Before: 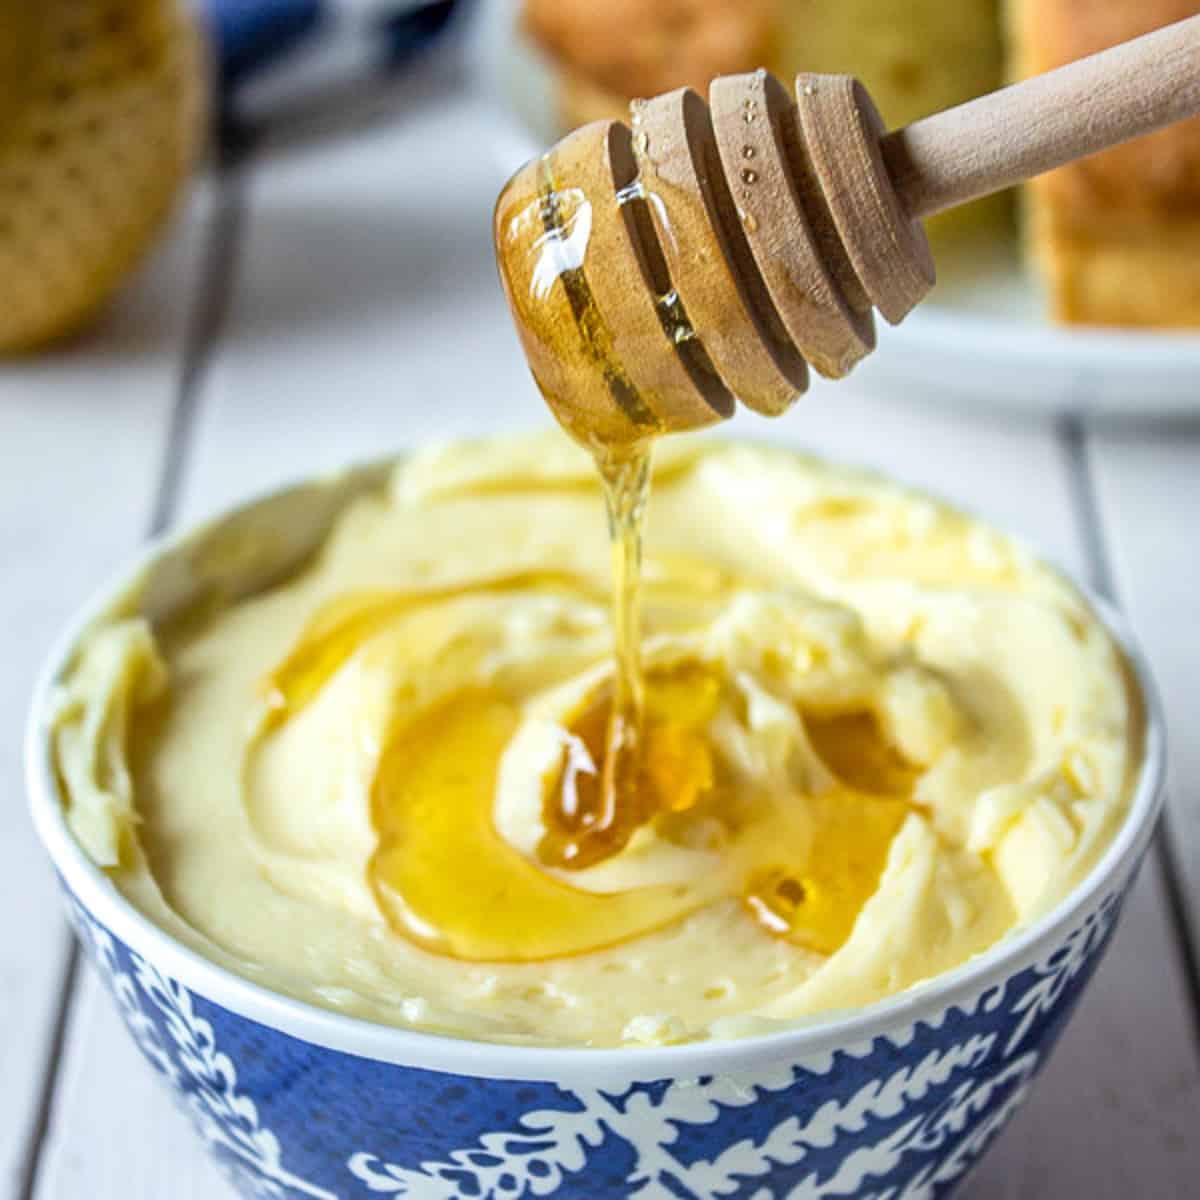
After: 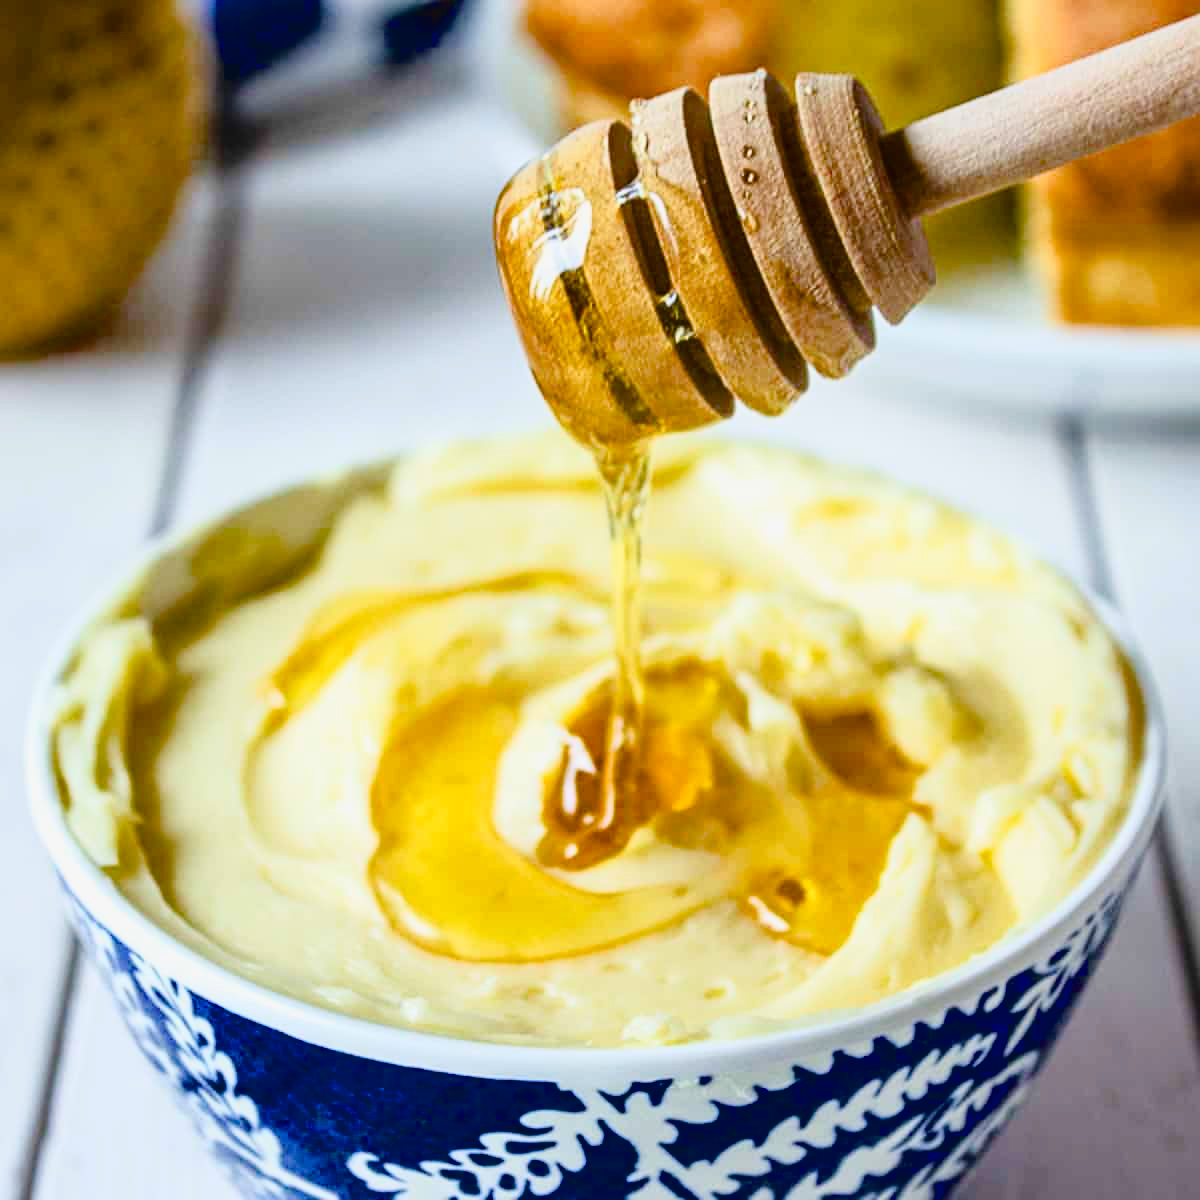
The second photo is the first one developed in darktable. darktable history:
tone curve: curves: ch0 [(0, 0.021) (0.049, 0.044) (0.152, 0.14) (0.328, 0.377) (0.473, 0.543) (0.641, 0.705) (0.85, 0.894) (1, 0.969)]; ch1 [(0, 0) (0.302, 0.331) (0.433, 0.432) (0.472, 0.47) (0.502, 0.503) (0.527, 0.521) (0.564, 0.58) (0.614, 0.626) (0.677, 0.701) (0.859, 0.885) (1, 1)]; ch2 [(0, 0) (0.33, 0.301) (0.447, 0.44) (0.487, 0.496) (0.502, 0.516) (0.535, 0.563) (0.565, 0.593) (0.608, 0.638) (1, 1)], color space Lab, linked channels, preserve colors none
color balance rgb: global offset › luminance 0.475%, perceptual saturation grading › global saturation 20%, perceptual saturation grading › highlights -24.747%, perceptual saturation grading › shadows 49.735%, global vibrance 7.399%, saturation formula JzAzBz (2021)
